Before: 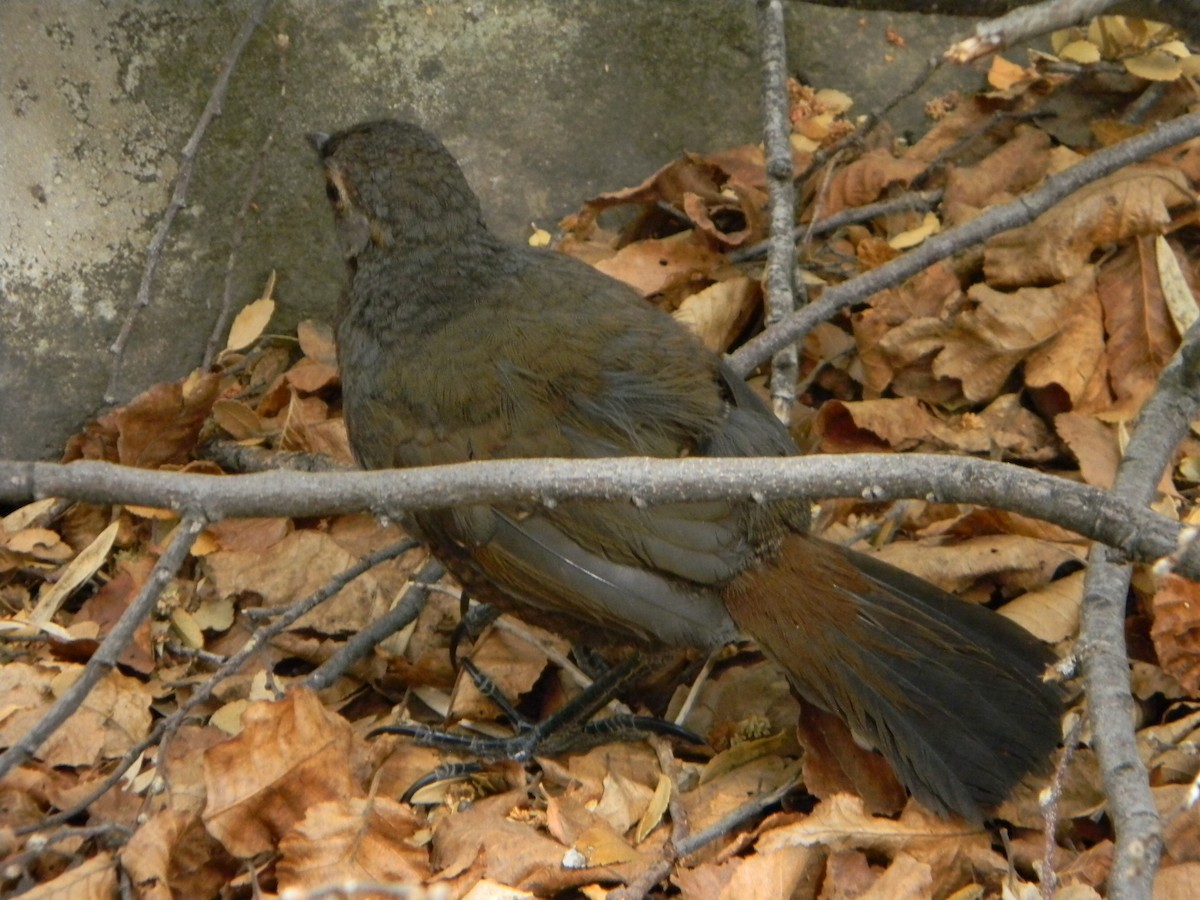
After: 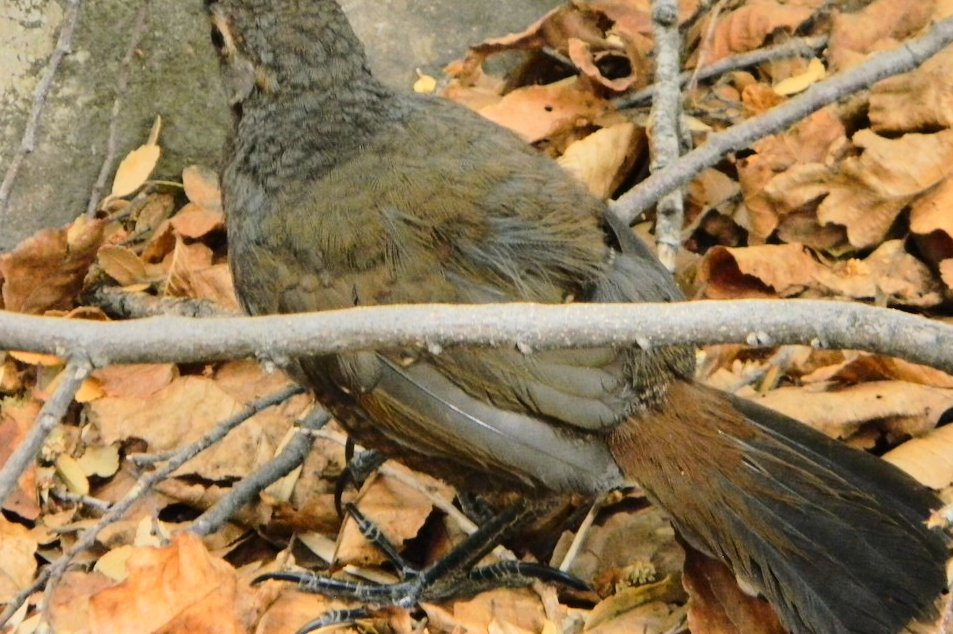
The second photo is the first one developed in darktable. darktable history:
crop: left 9.595%, top 17.116%, right 10.906%, bottom 12.345%
tone equalizer: -7 EV 0.151 EV, -6 EV 0.606 EV, -5 EV 1.18 EV, -4 EV 1.36 EV, -3 EV 1.14 EV, -2 EV 0.6 EV, -1 EV 0.165 EV, edges refinement/feathering 500, mask exposure compensation -1.57 EV, preserve details no
